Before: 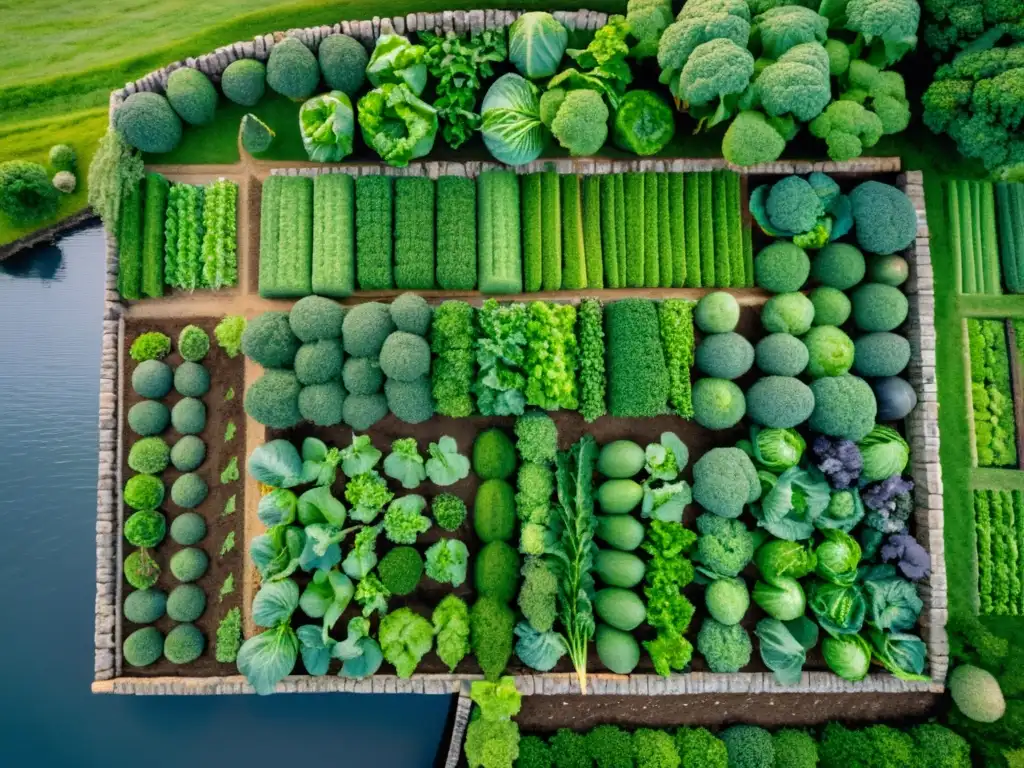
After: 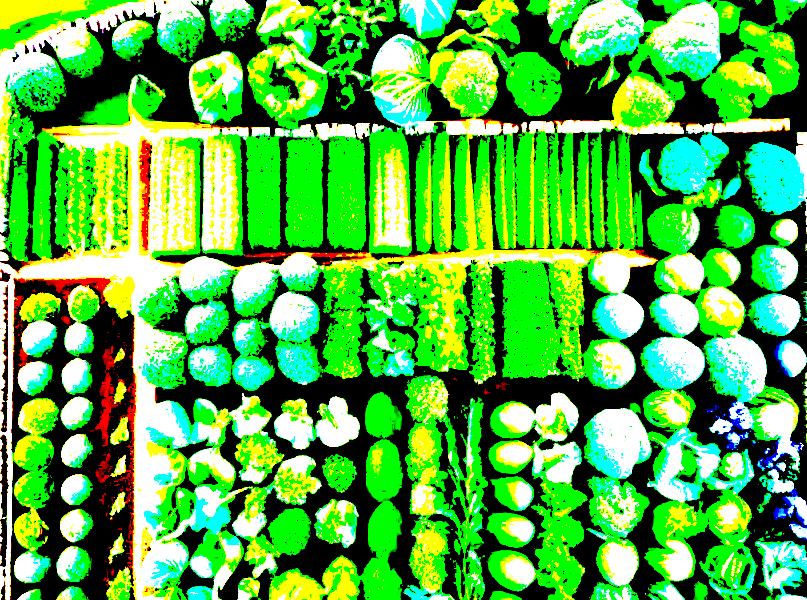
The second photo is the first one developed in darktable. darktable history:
crop and rotate: left 10.77%, top 5.1%, right 10.41%, bottom 16.76%
exposure: black level correction 0.1, exposure 3 EV, compensate highlight preservation false
local contrast: highlights 100%, shadows 100%, detail 120%, midtone range 0.2
